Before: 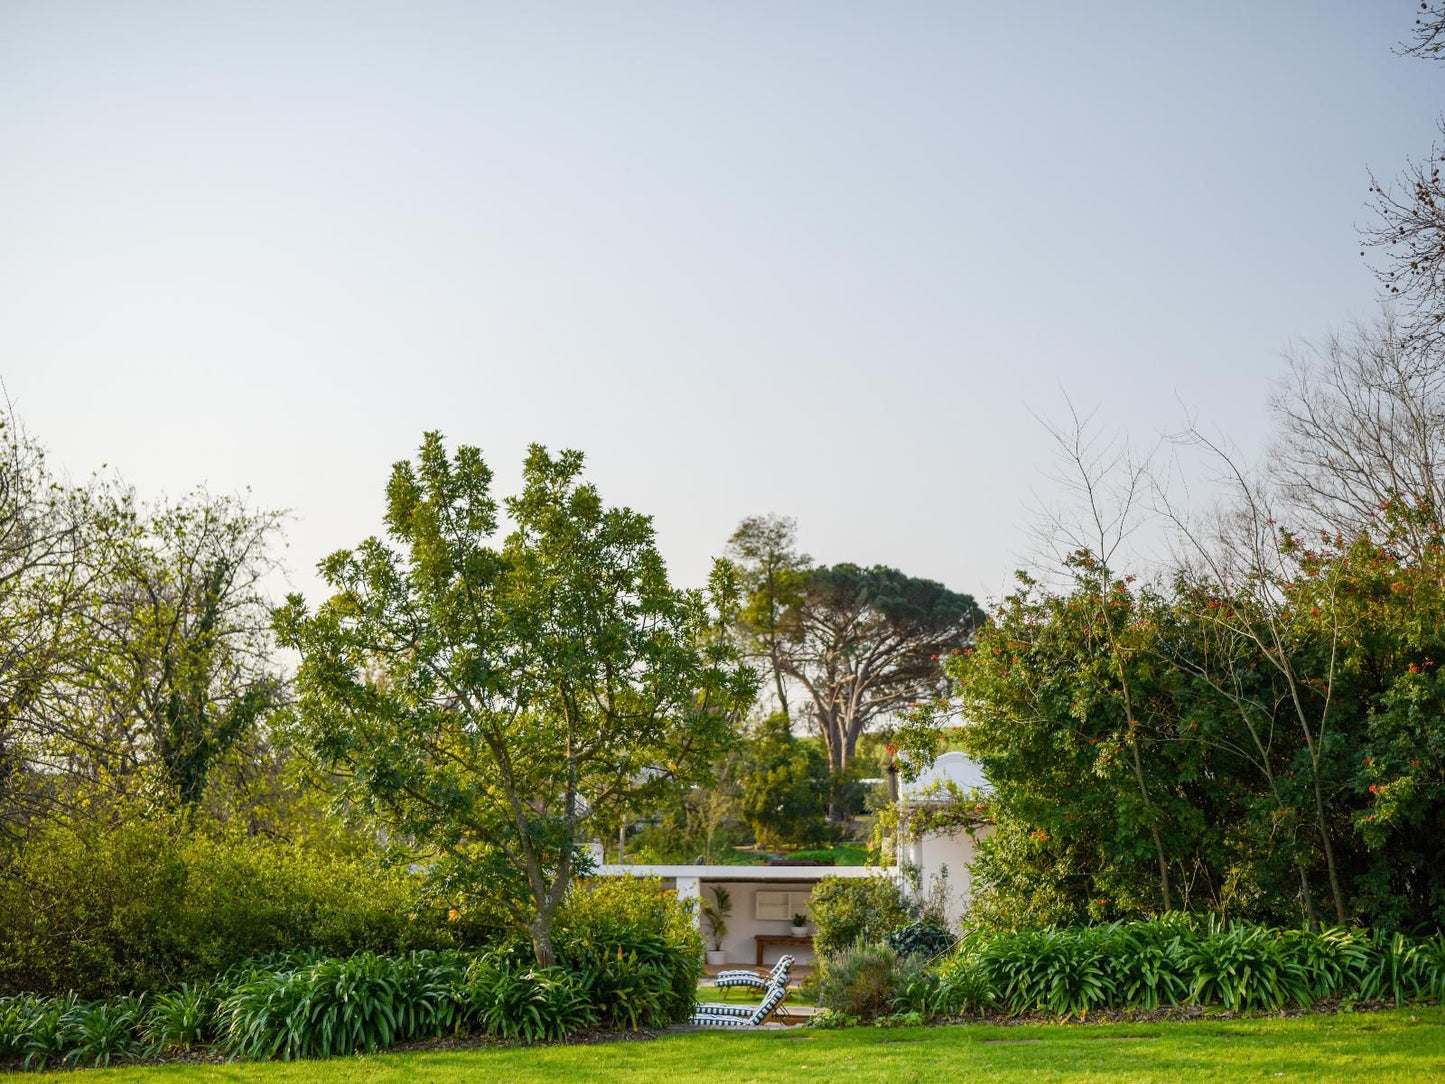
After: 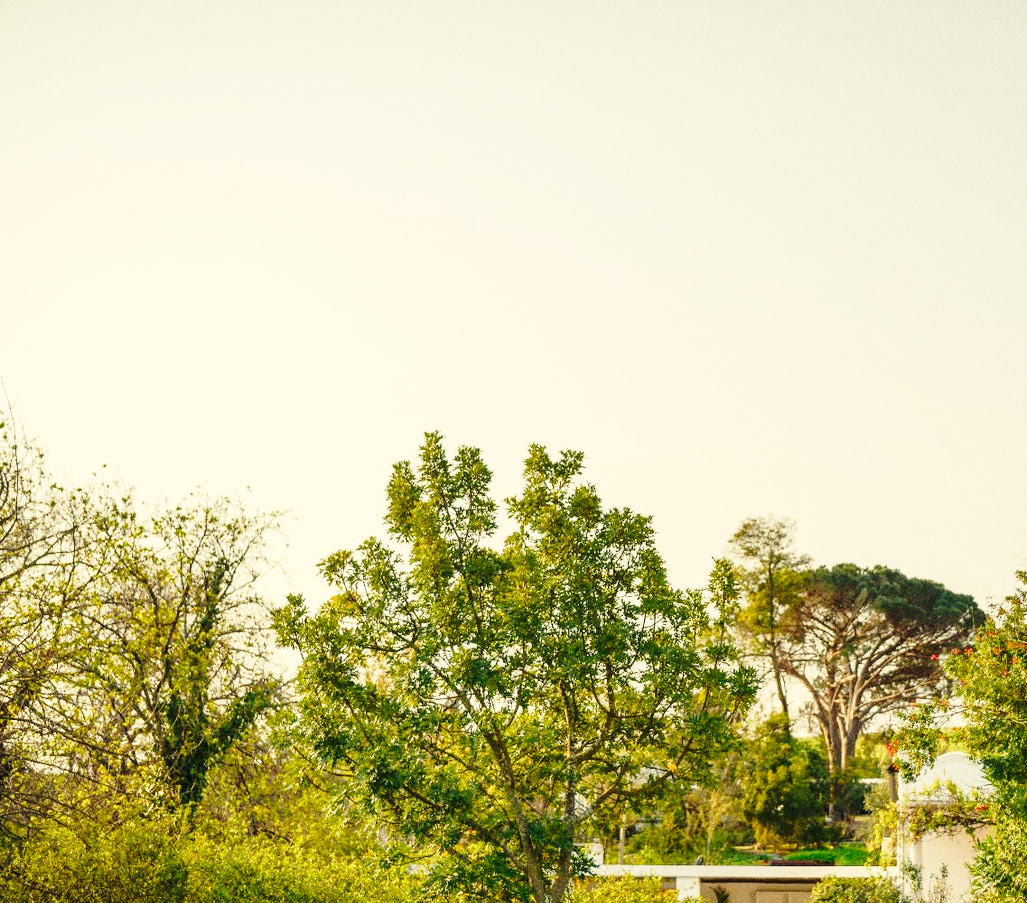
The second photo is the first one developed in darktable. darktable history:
white balance: red 1.08, blue 0.791
crop: right 28.885%, bottom 16.626%
base curve: curves: ch0 [(0, 0) (0.028, 0.03) (0.121, 0.232) (0.46, 0.748) (0.859, 0.968) (1, 1)], preserve colors none
grain: coarseness 0.09 ISO
